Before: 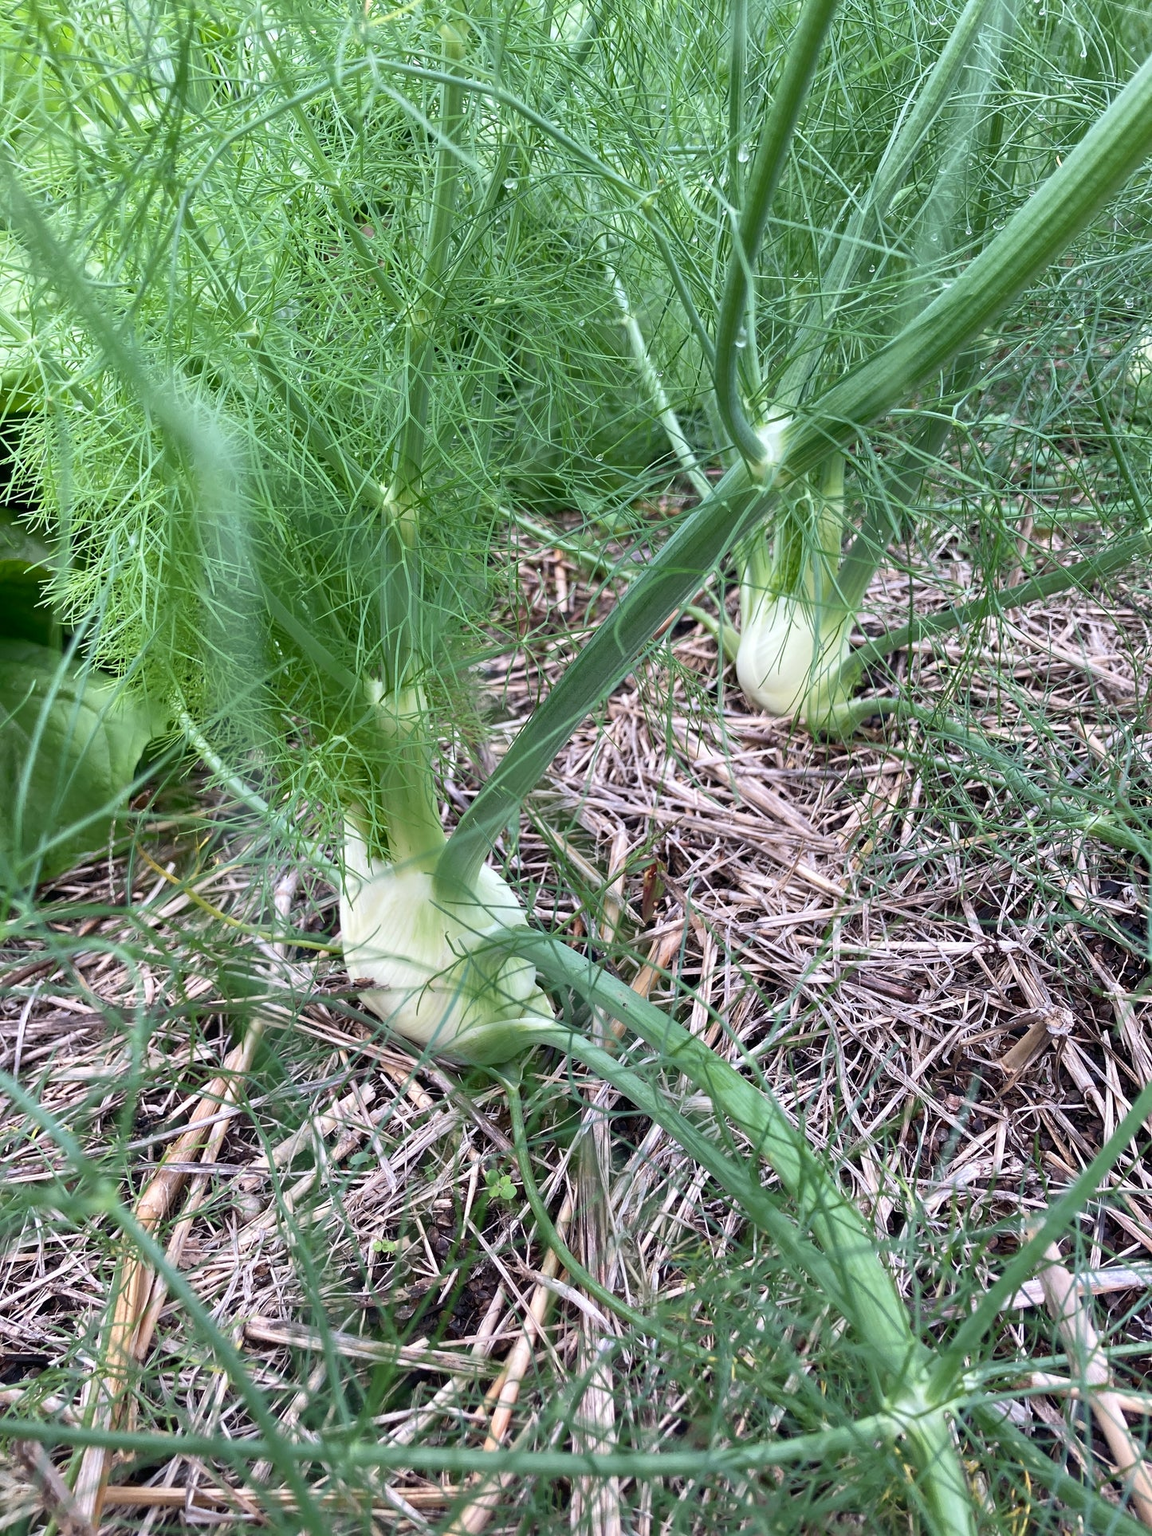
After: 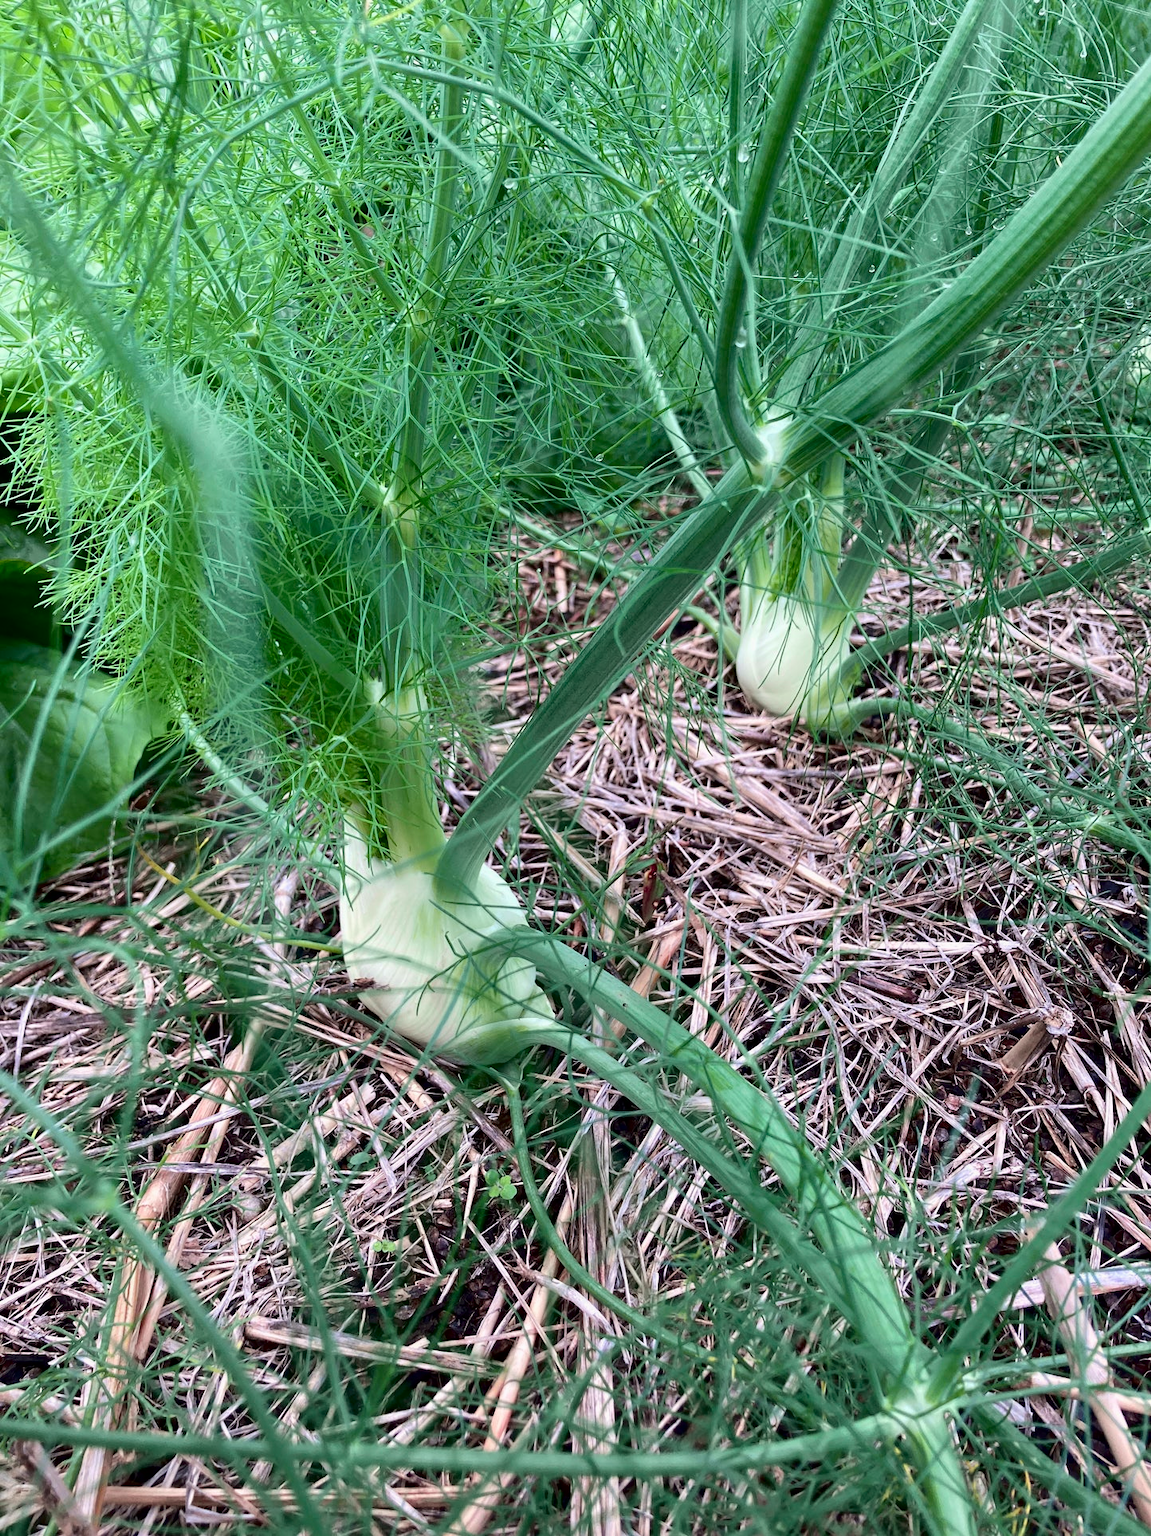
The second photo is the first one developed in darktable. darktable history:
tone curve: curves: ch0 [(0, 0) (0.068, 0.012) (0.183, 0.089) (0.341, 0.283) (0.547, 0.532) (0.828, 0.815) (1, 0.983)]; ch1 [(0, 0) (0.23, 0.166) (0.34, 0.308) (0.371, 0.337) (0.429, 0.411) (0.477, 0.462) (0.499, 0.5) (0.529, 0.537) (0.559, 0.582) (0.743, 0.798) (1, 1)]; ch2 [(0, 0) (0.431, 0.414) (0.498, 0.503) (0.524, 0.528) (0.568, 0.546) (0.6, 0.597) (0.634, 0.645) (0.728, 0.742) (1, 1)], color space Lab, independent channels, preserve colors none
